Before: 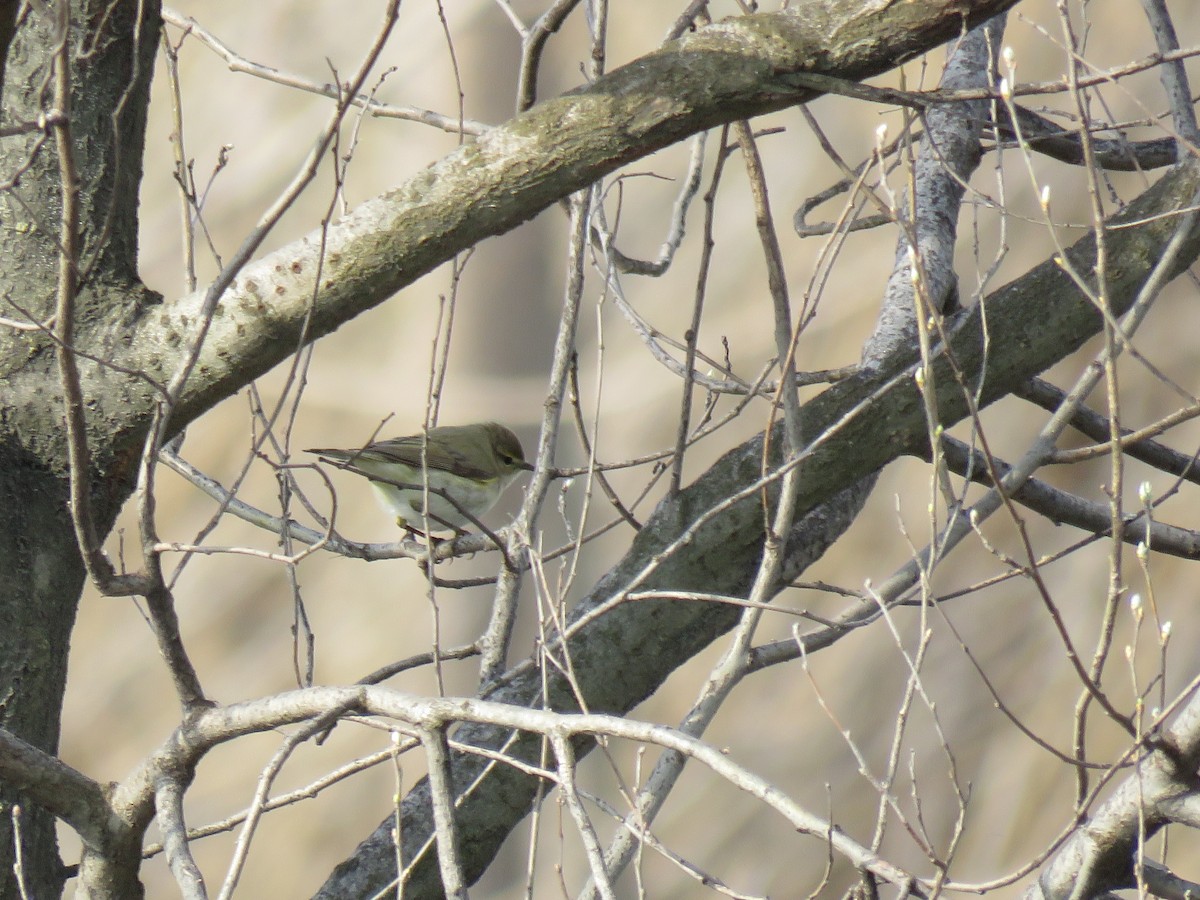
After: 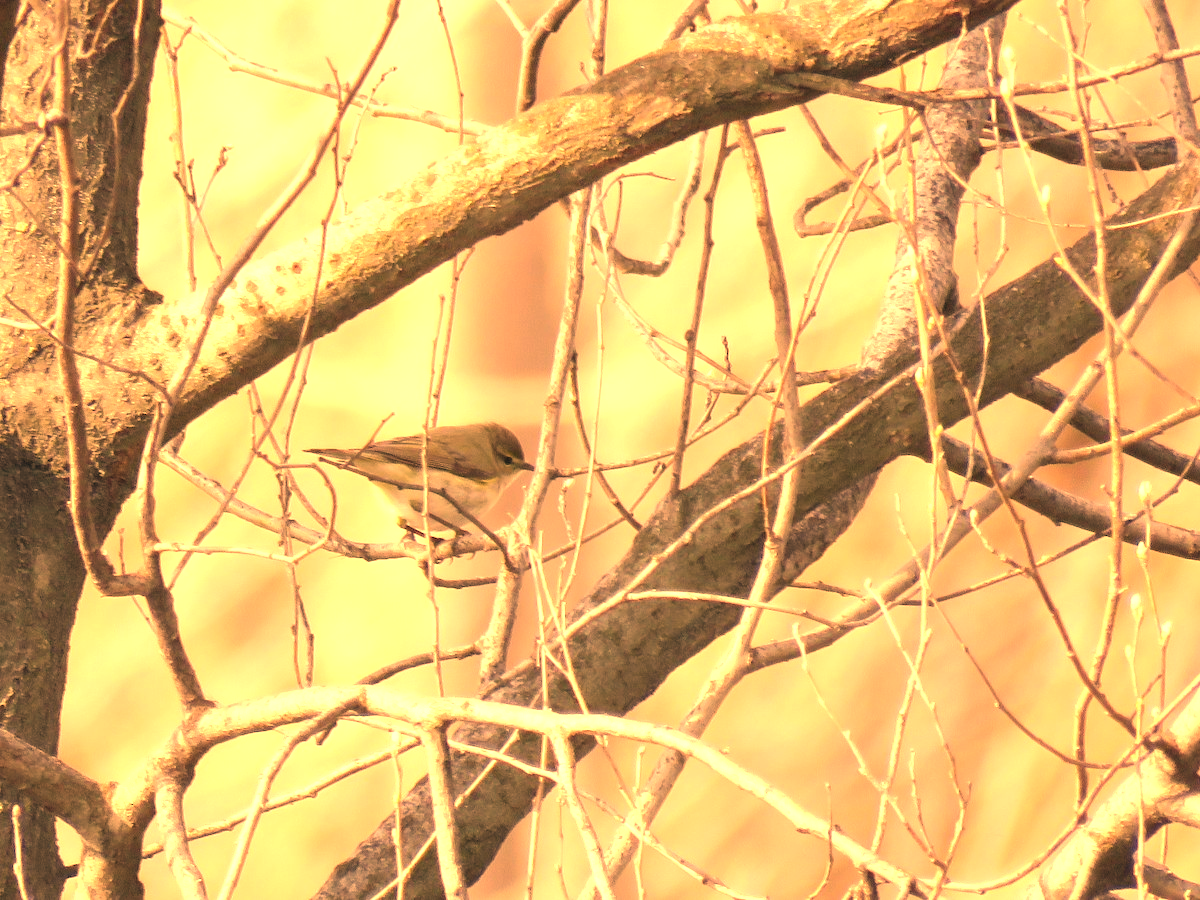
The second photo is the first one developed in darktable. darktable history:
exposure: black level correction 0, exposure 0.9 EV, compensate highlight preservation false
tone equalizer: on, module defaults
color correction: highlights a* 5.38, highlights b* 5.3, shadows a* -4.26, shadows b* -5.11
white balance: red 1.467, blue 0.684
